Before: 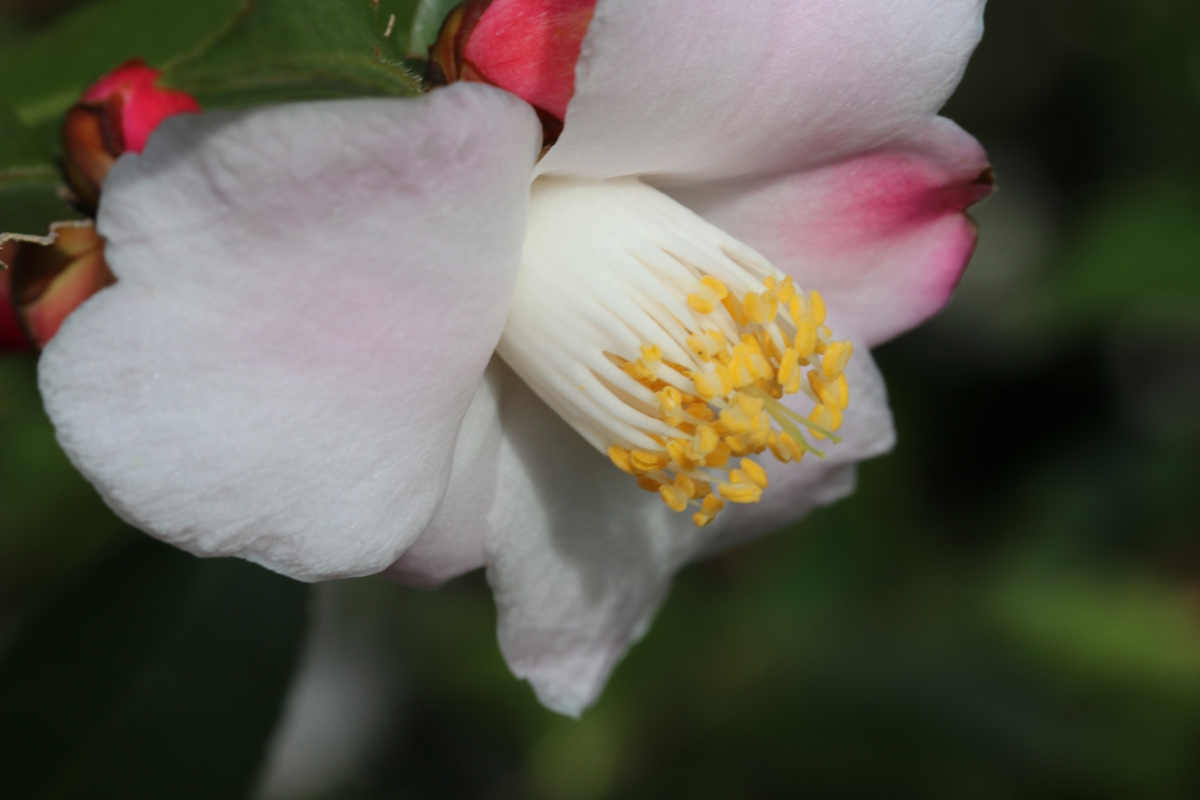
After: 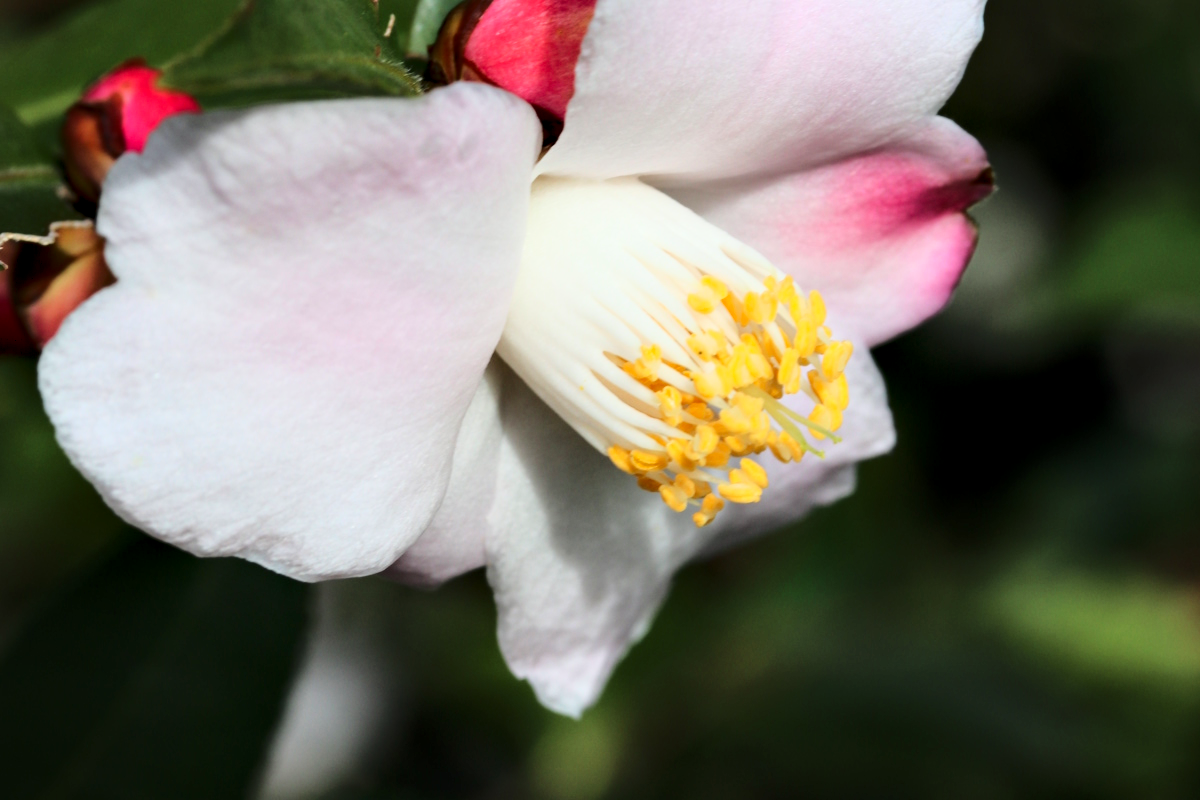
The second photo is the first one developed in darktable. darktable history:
base curve: curves: ch0 [(0, 0) (0.028, 0.03) (0.121, 0.232) (0.46, 0.748) (0.859, 0.968) (1, 1)]
contrast equalizer: y [[0.6 ×6], [0.55 ×6], [0 ×6], [0 ×6], [0 ×6]], mix 0.589
